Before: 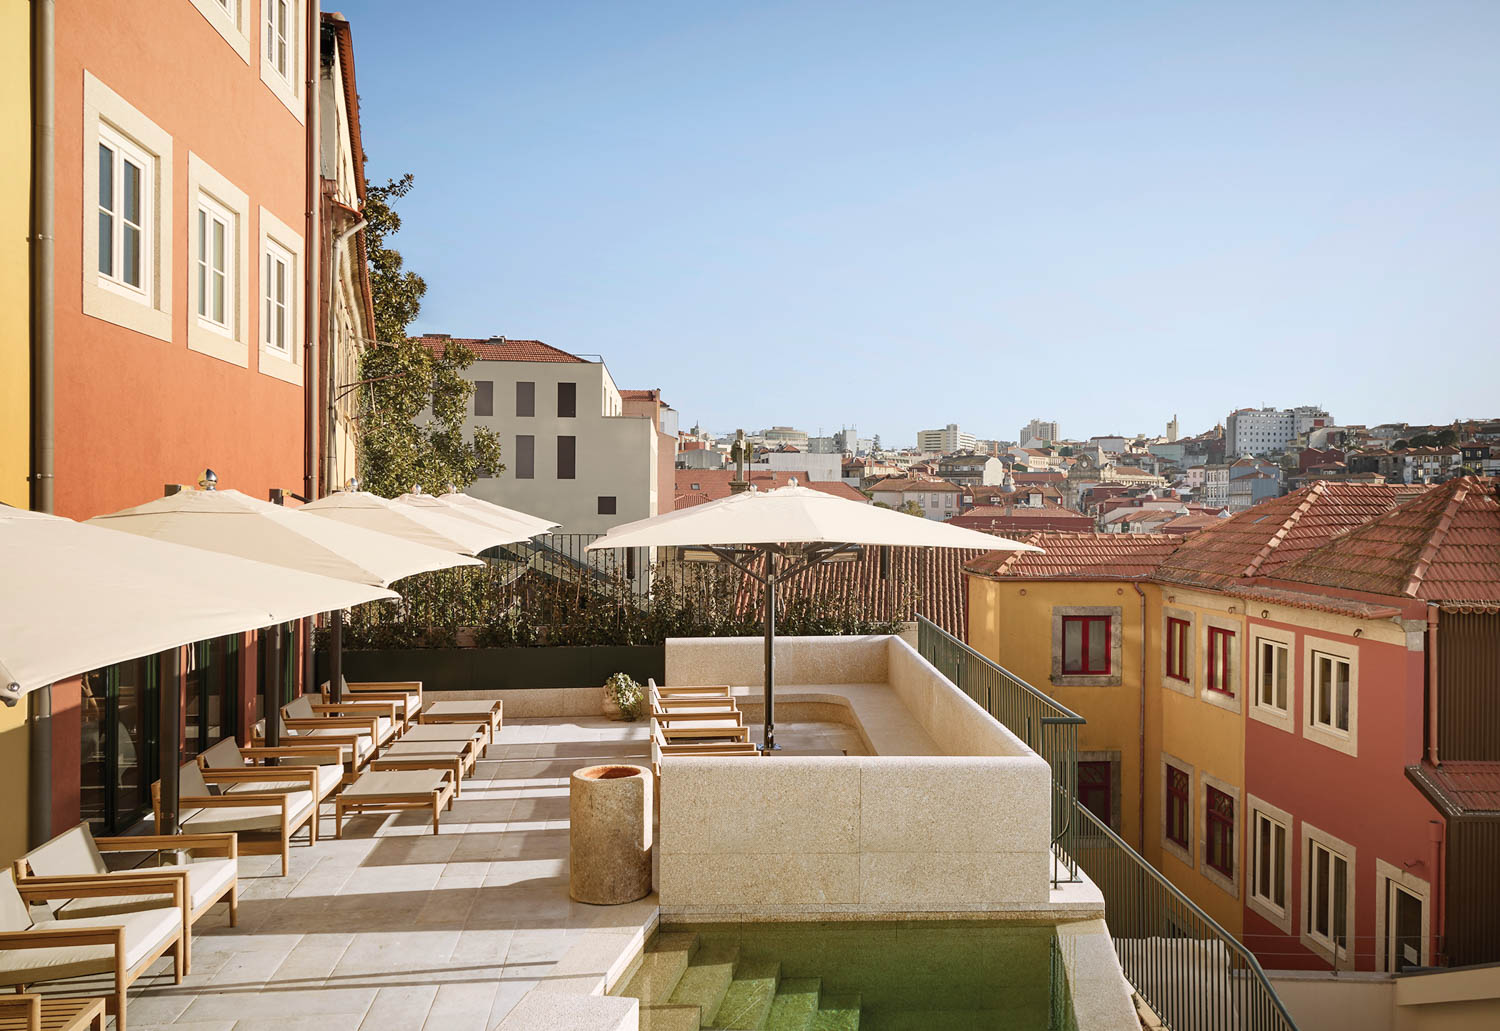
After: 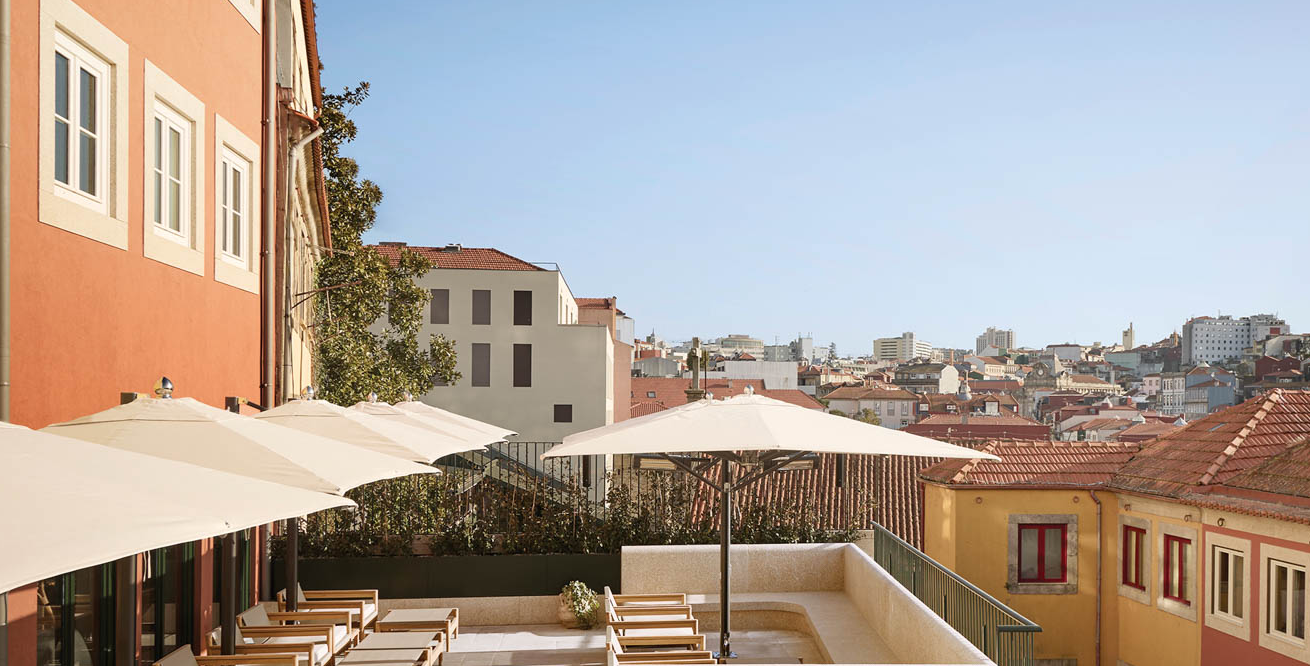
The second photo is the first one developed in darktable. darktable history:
crop: left 2.963%, top 8.975%, right 9.641%, bottom 26.349%
